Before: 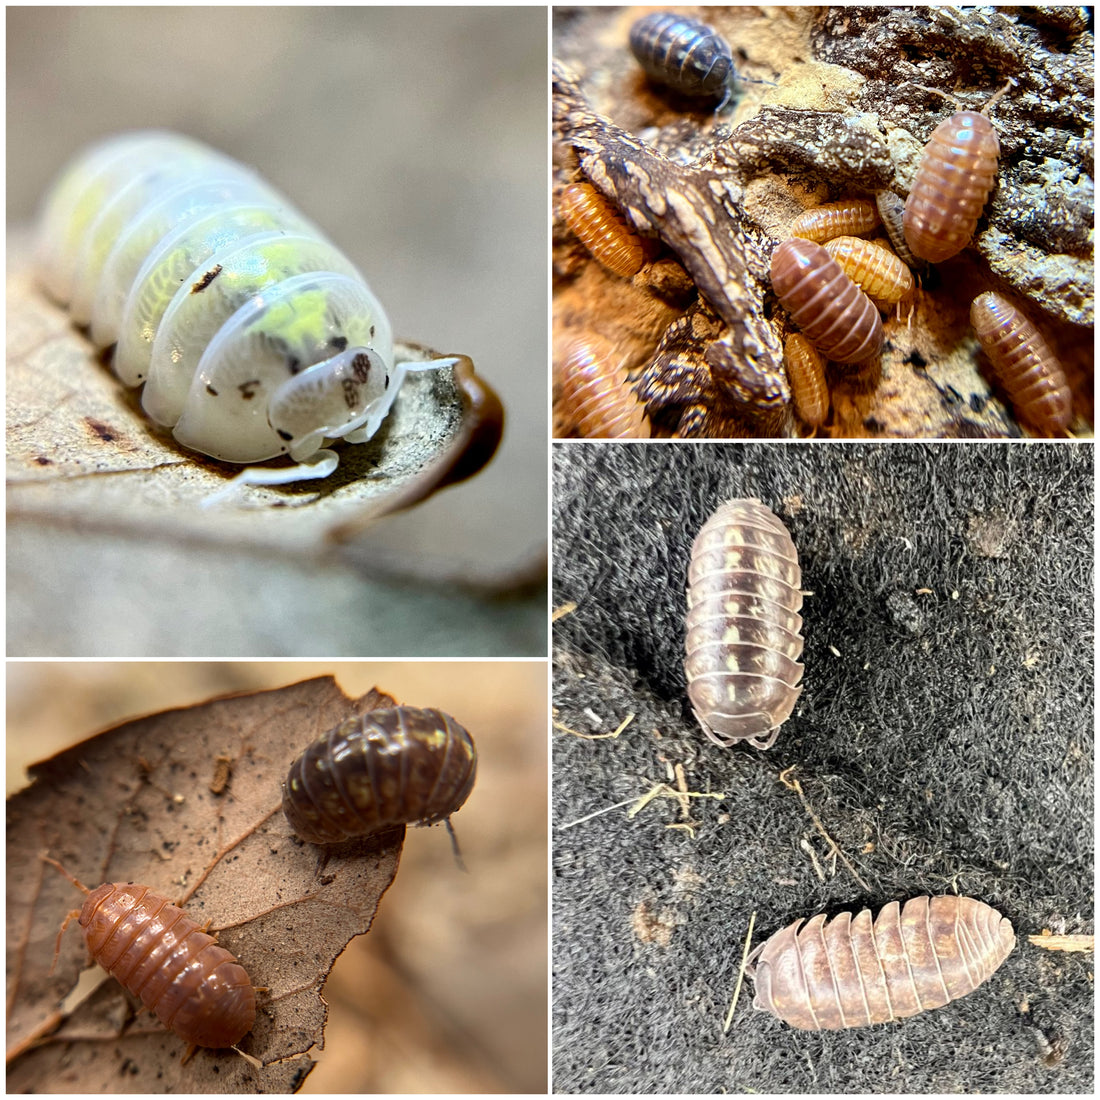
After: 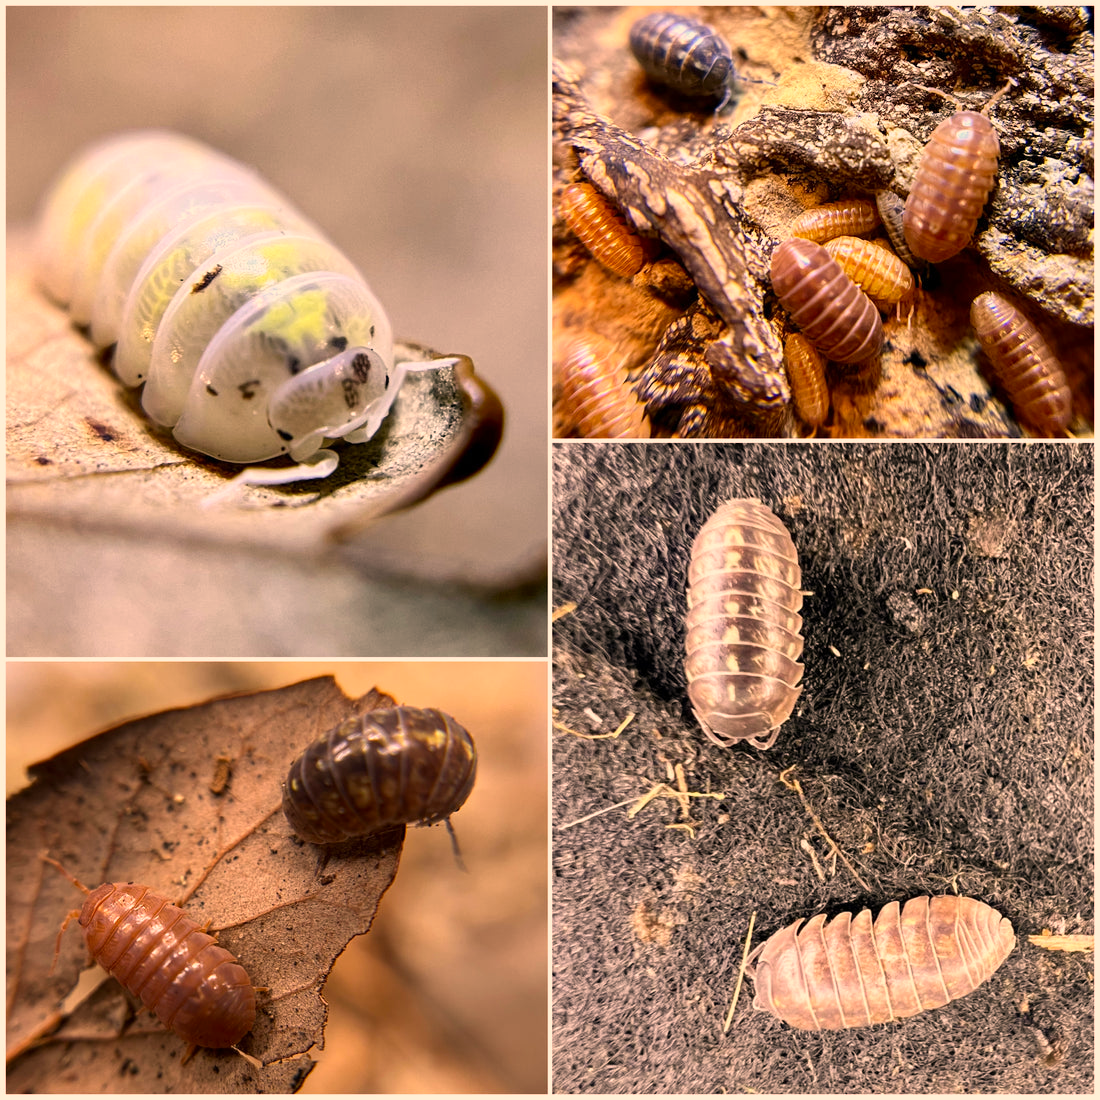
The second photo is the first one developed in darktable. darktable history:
color correction: highlights a* 22.39, highlights b* 21.99
